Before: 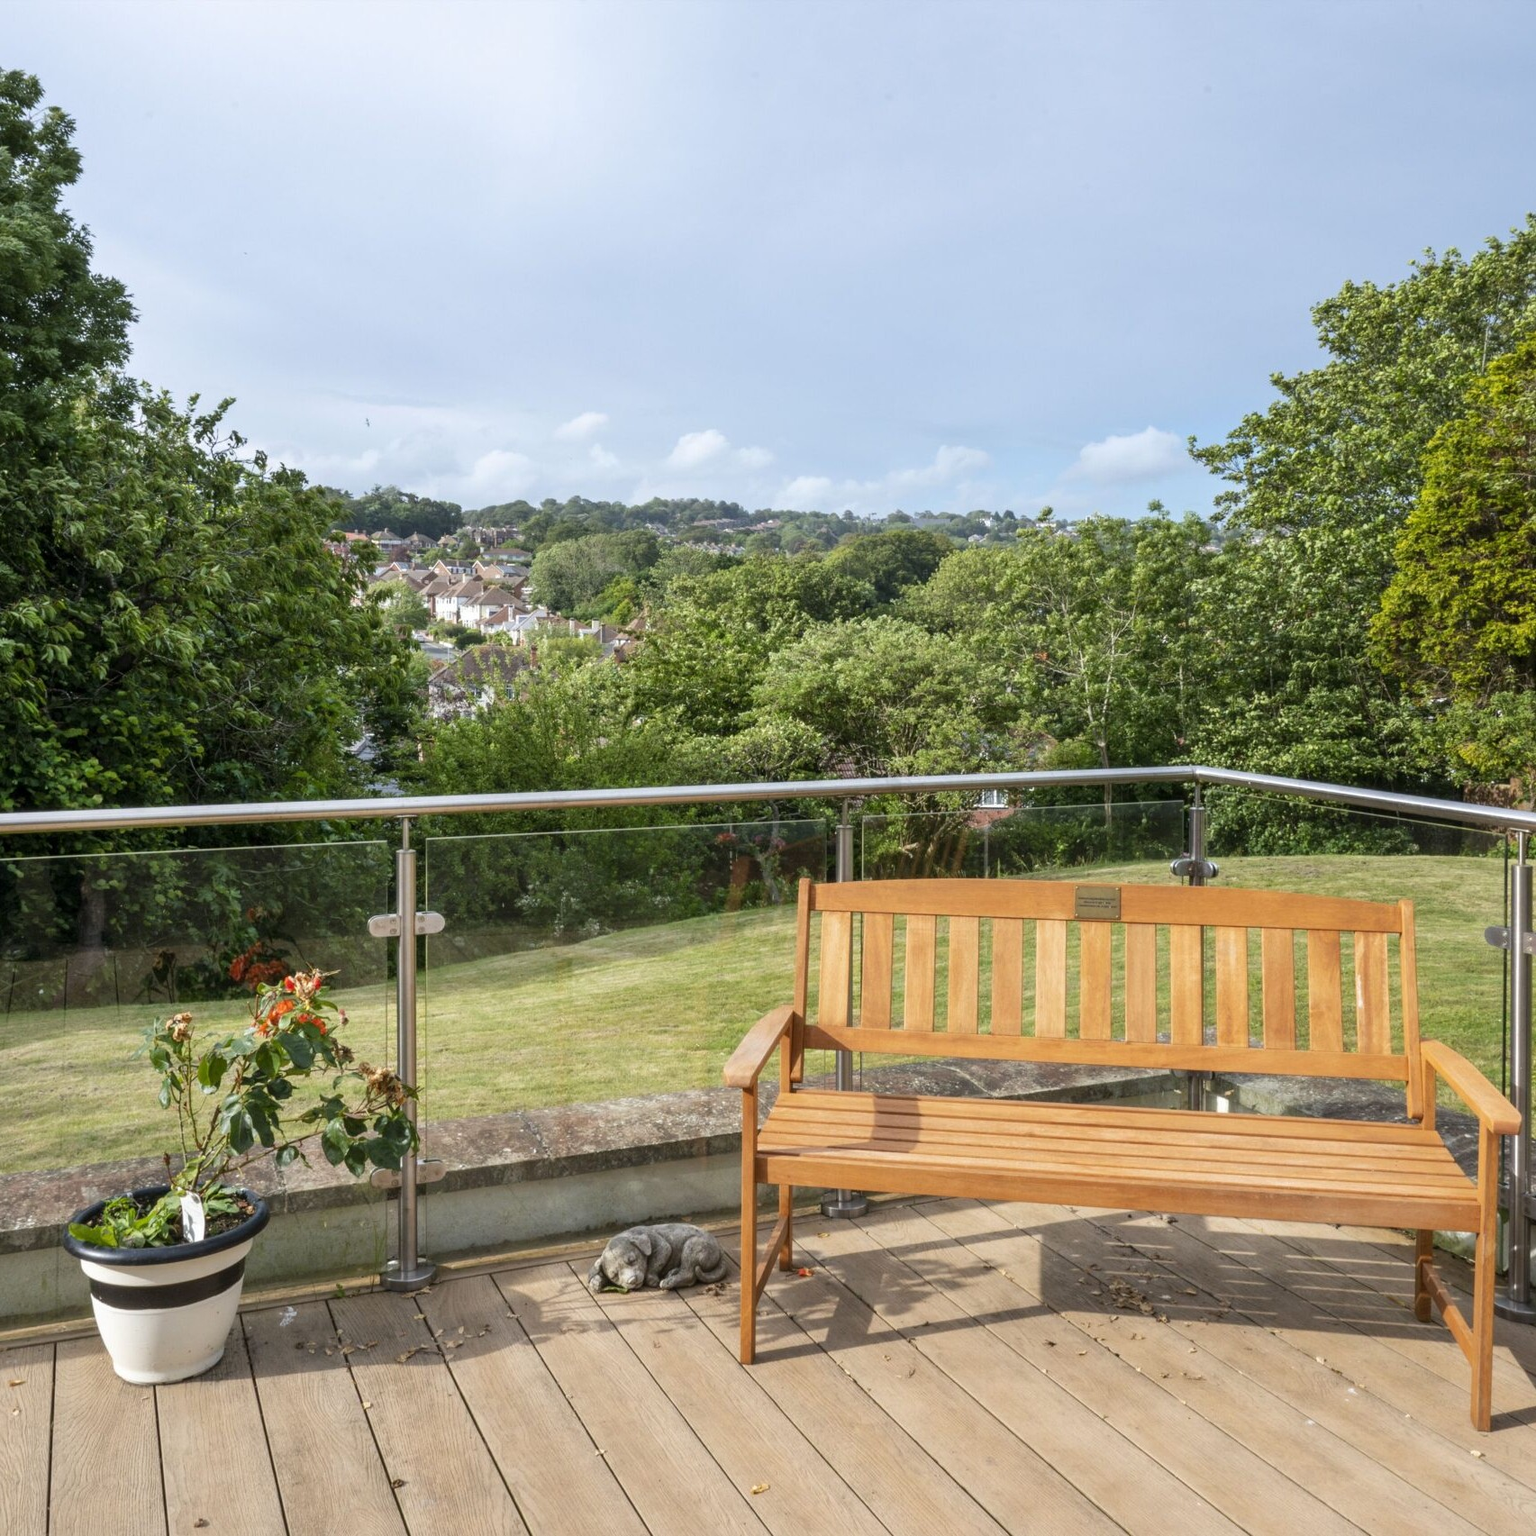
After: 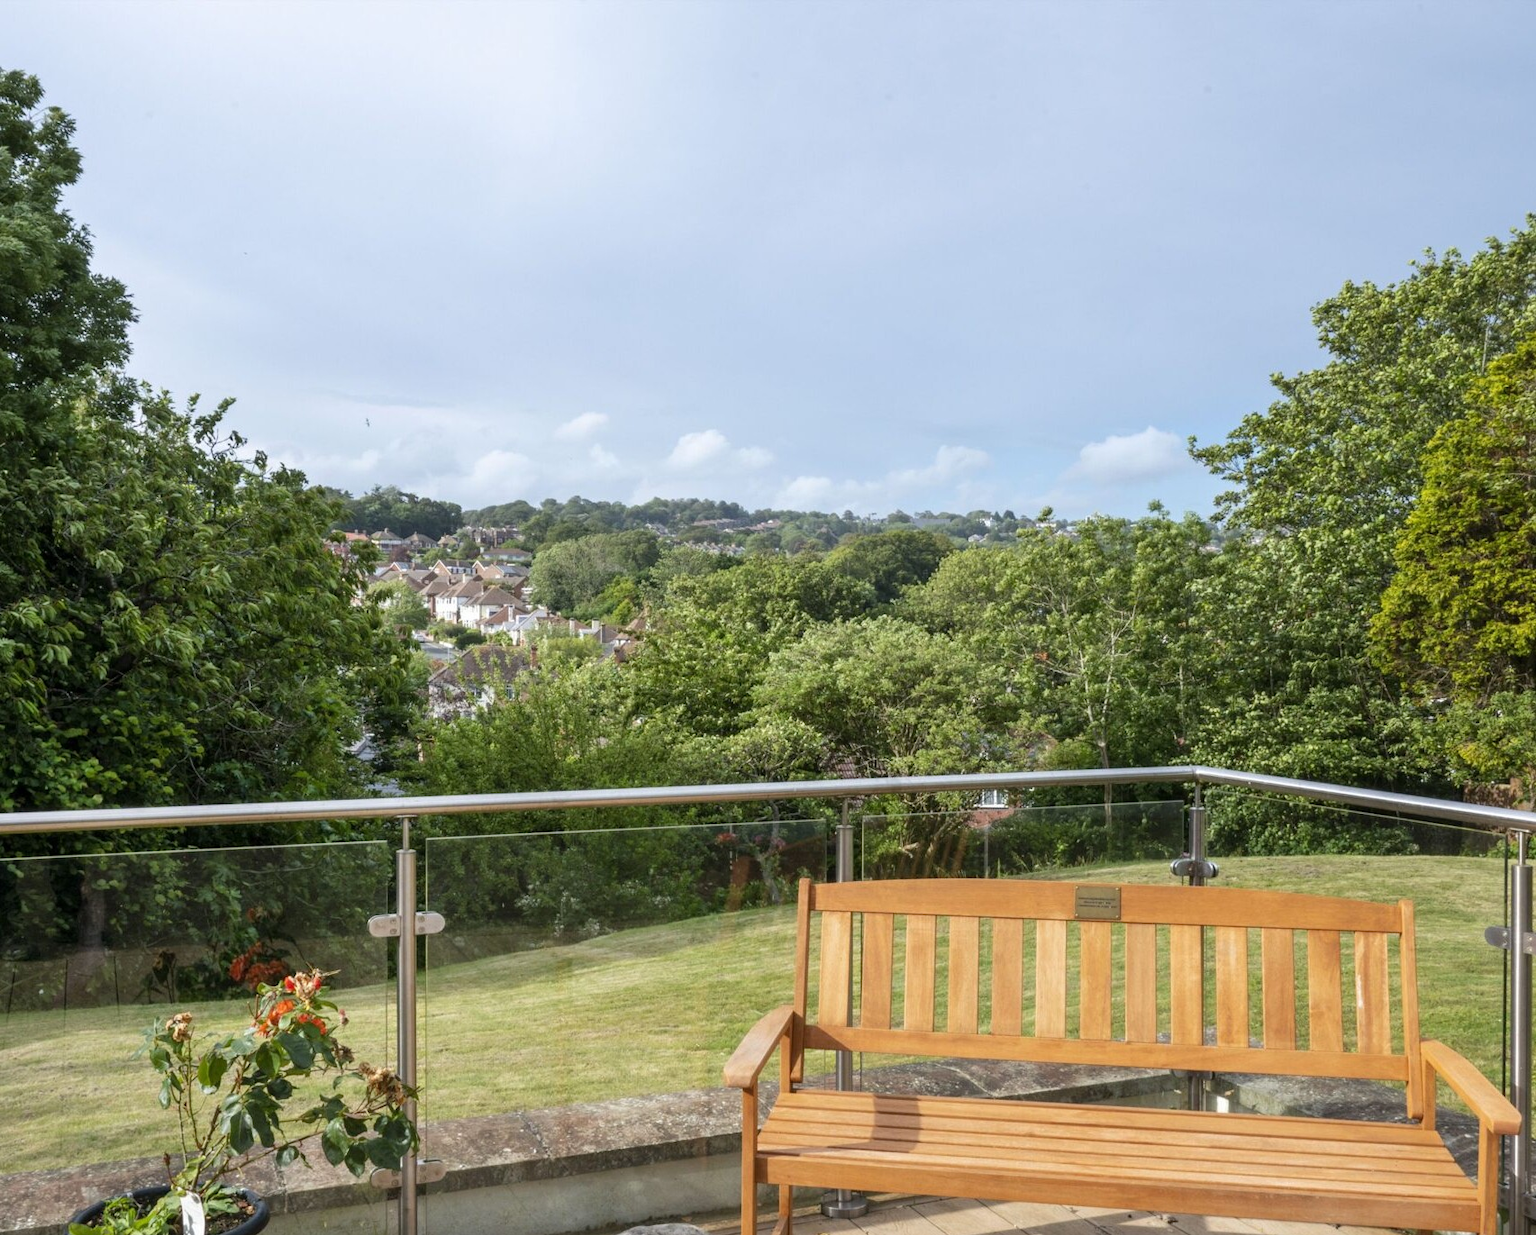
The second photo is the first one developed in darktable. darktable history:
crop: bottom 19.567%
